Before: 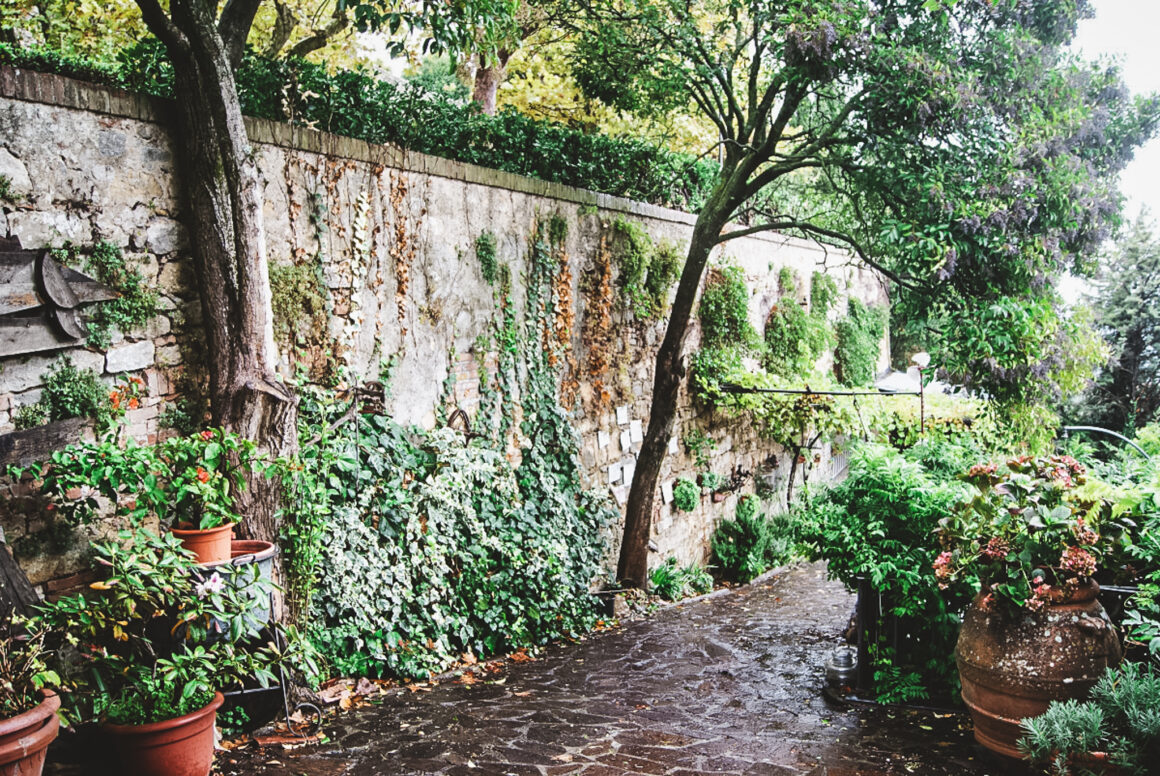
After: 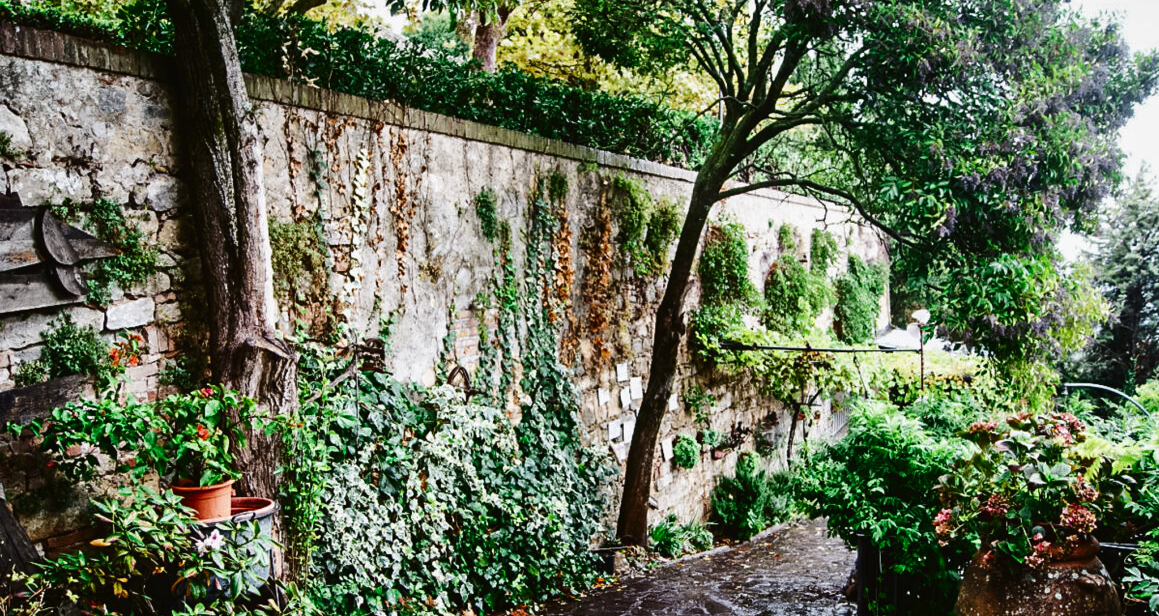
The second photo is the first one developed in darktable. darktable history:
crop and rotate: top 5.667%, bottom 14.937%
contrast brightness saturation: contrast 0.13, brightness -0.24, saturation 0.14
